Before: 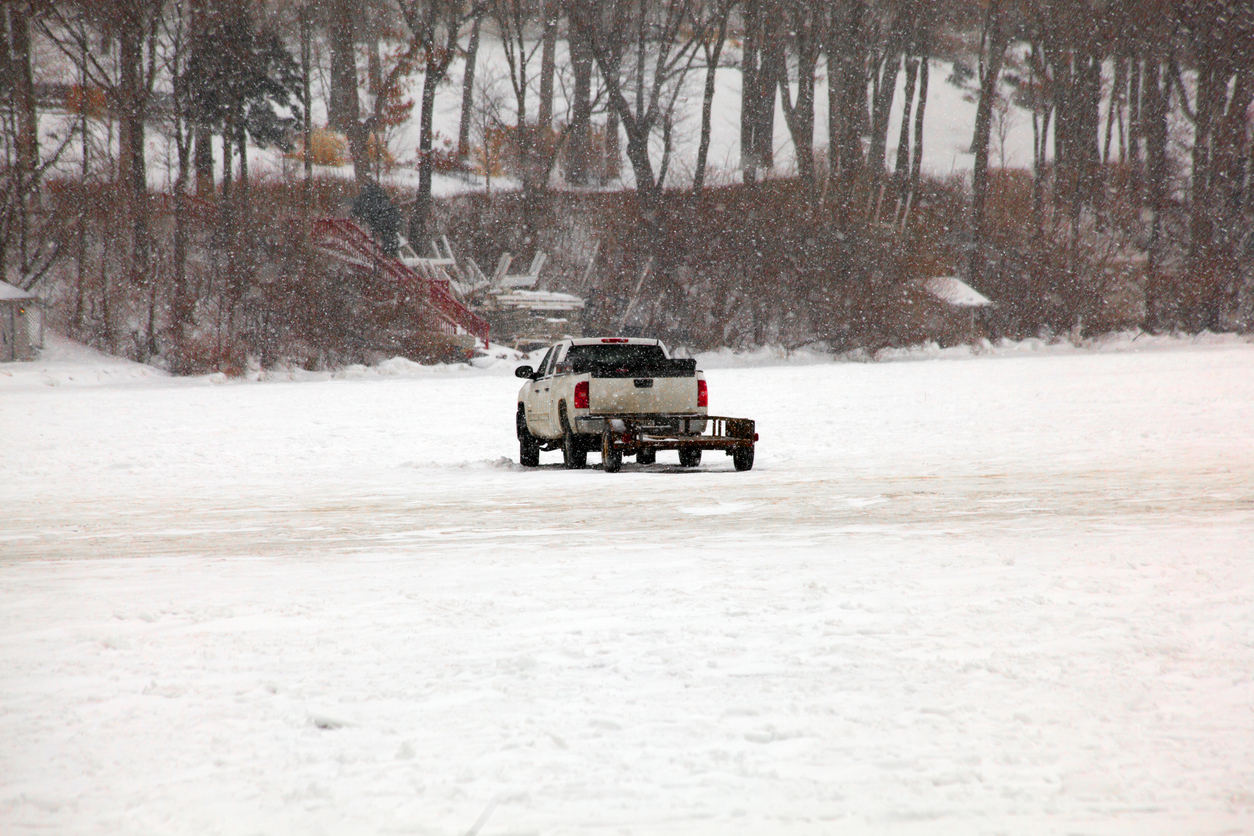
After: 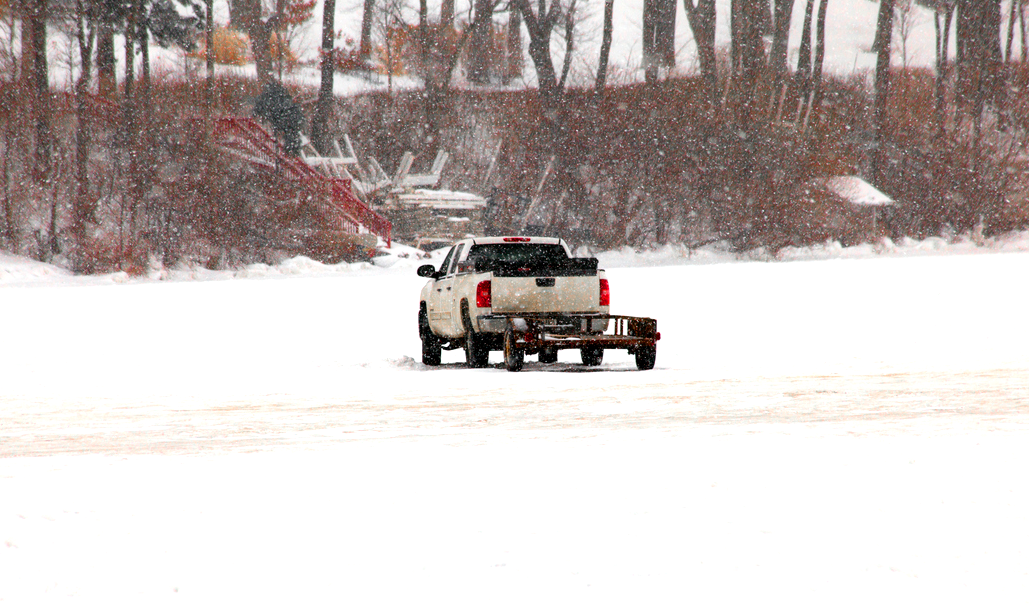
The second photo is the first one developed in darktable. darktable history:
tone equalizer: -8 EV -0.433 EV, -7 EV -0.419 EV, -6 EV -0.326 EV, -5 EV -0.23 EV, -3 EV 0.203 EV, -2 EV 0.323 EV, -1 EV 0.392 EV, +0 EV 0.399 EV, smoothing diameter 24.9%, edges refinement/feathering 8.38, preserve details guided filter
crop: left 7.845%, top 12.115%, right 10.096%, bottom 15.462%
